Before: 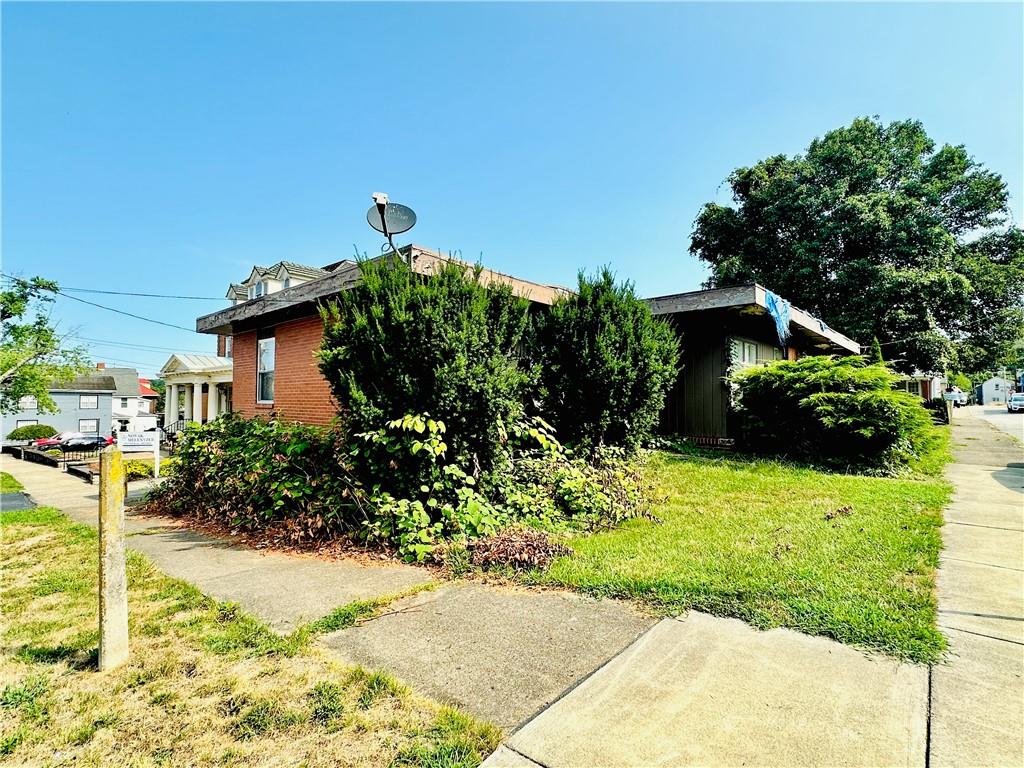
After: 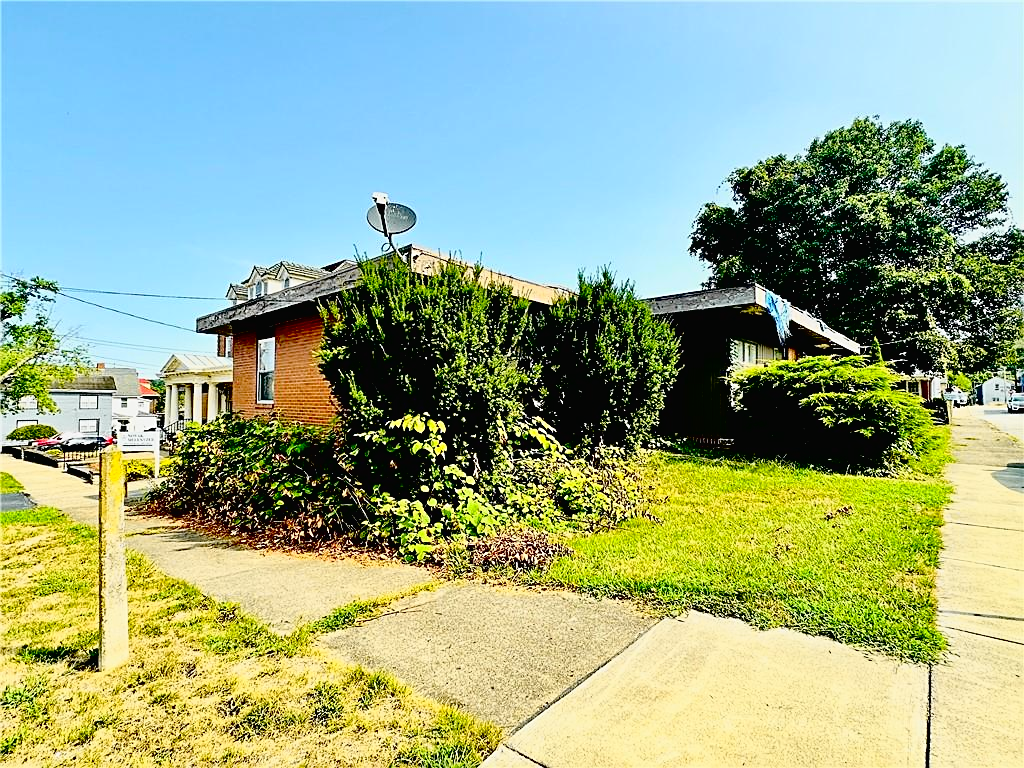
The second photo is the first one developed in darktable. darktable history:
exposure: black level correction 0.029, exposure -0.082 EV, compensate highlight preservation false
tone curve: curves: ch0 [(0, 0.013) (0.129, 0.1) (0.327, 0.382) (0.489, 0.573) (0.66, 0.748) (0.858, 0.926) (1, 0.977)]; ch1 [(0, 0) (0.353, 0.344) (0.45, 0.46) (0.498, 0.498) (0.521, 0.512) (0.563, 0.559) (0.592, 0.585) (0.647, 0.68) (1, 1)]; ch2 [(0, 0) (0.333, 0.346) (0.375, 0.375) (0.427, 0.44) (0.476, 0.492) (0.511, 0.508) (0.528, 0.533) (0.579, 0.61) (0.612, 0.644) (0.66, 0.715) (1, 1)], color space Lab, independent channels, preserve colors none
sharpen: on, module defaults
